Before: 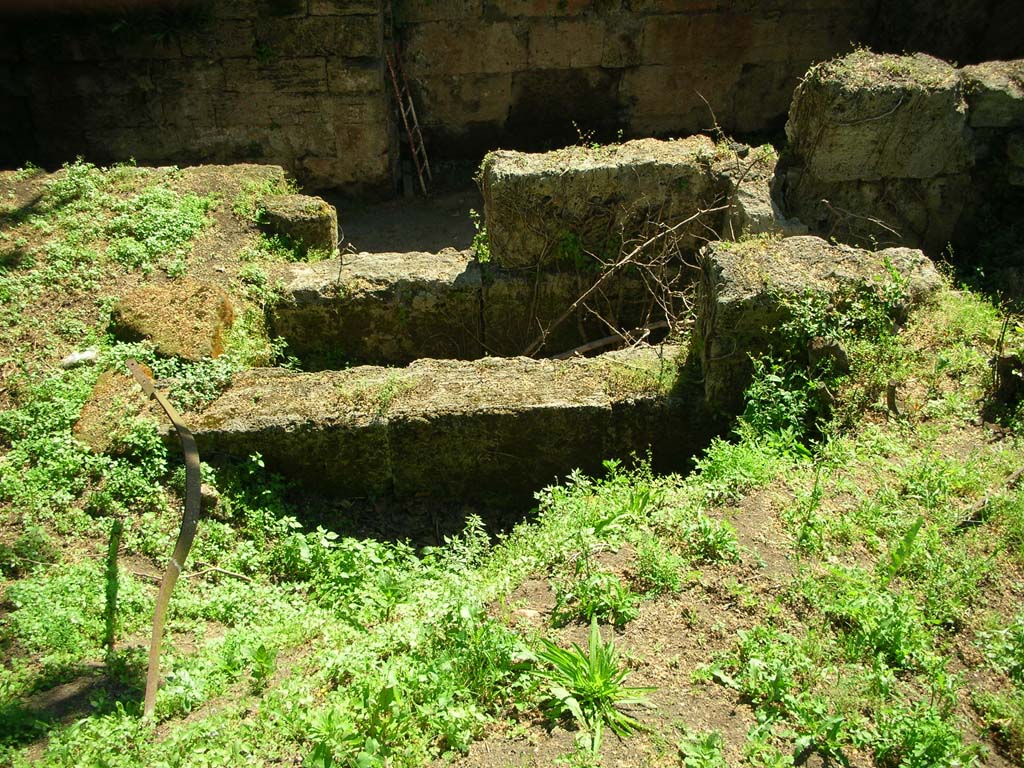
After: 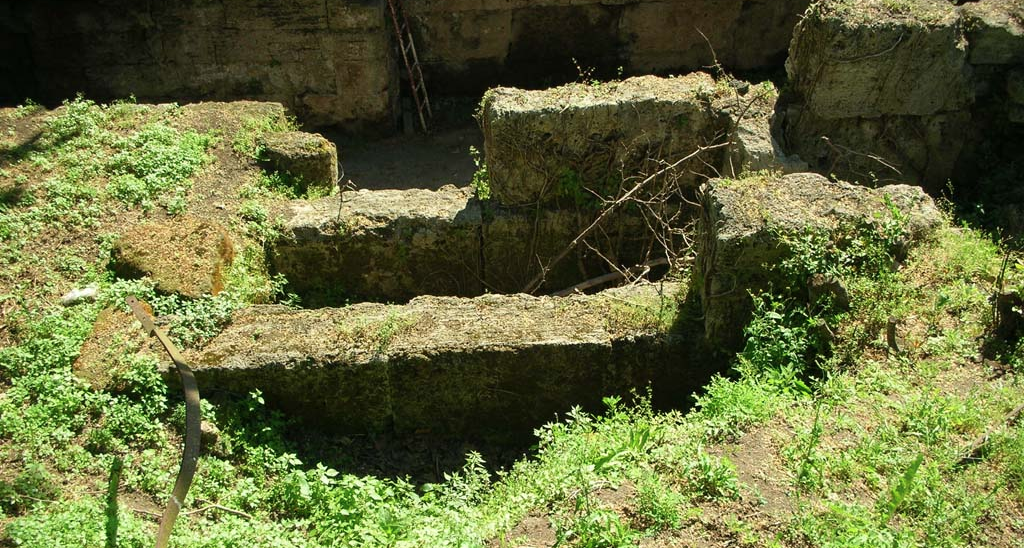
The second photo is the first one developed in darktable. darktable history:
crop and rotate: top 8.228%, bottom 20.308%
contrast brightness saturation: saturation -0.067
